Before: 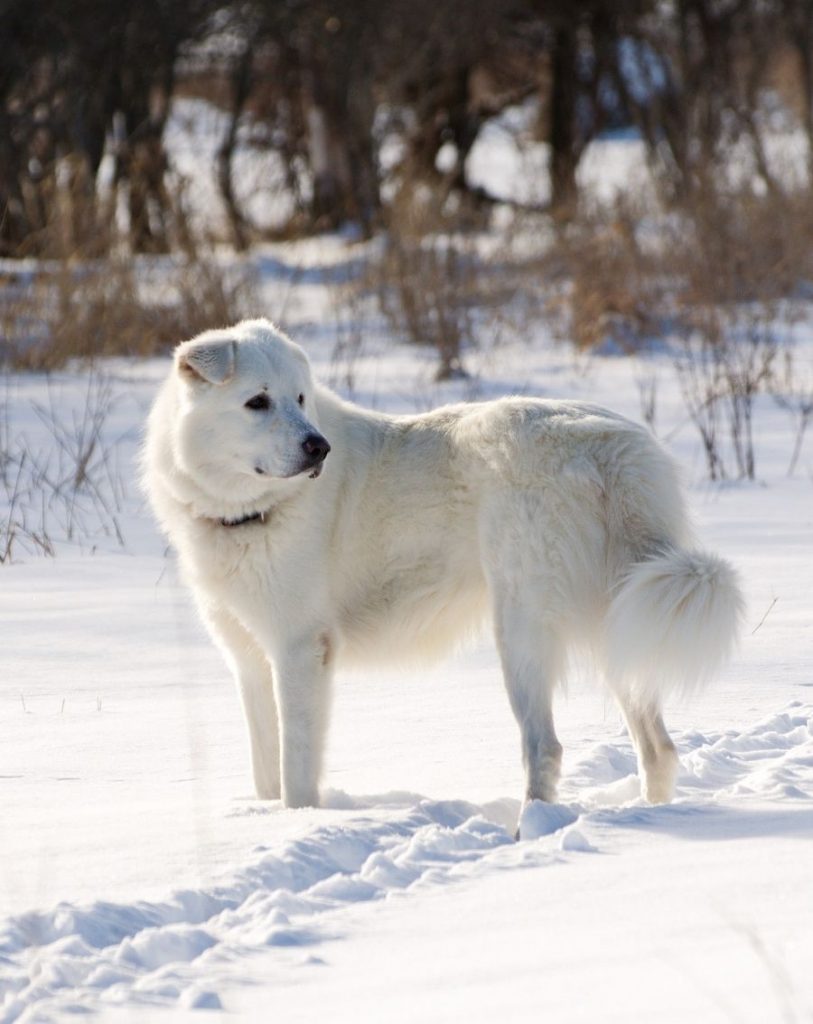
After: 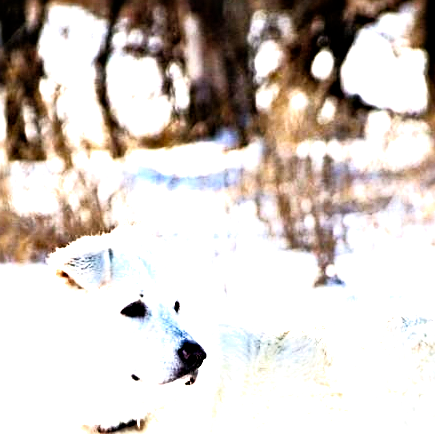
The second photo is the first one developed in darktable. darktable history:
tone equalizer: -8 EV -0.388 EV, -7 EV -0.358 EV, -6 EV -0.346 EV, -5 EV -0.251 EV, -3 EV 0.231 EV, -2 EV 0.356 EV, -1 EV 0.368 EV, +0 EV 0.422 EV
sharpen: radius 3.135
crop: left 15.294%, top 9.163%, right 31.099%, bottom 48.433%
filmic rgb: black relative exposure -8.27 EV, white relative exposure 2.21 EV, threshold 5.94 EV, hardness 7.13, latitude 86.3%, contrast 1.683, highlights saturation mix -3.45%, shadows ↔ highlights balance -2.36%, preserve chrominance no, color science v4 (2020), contrast in shadows soft, enable highlight reconstruction true
levels: mode automatic, levels [0.062, 0.494, 0.925]
shadows and highlights: shadows 1.59, highlights 41.55
exposure: black level correction 0, exposure 1.107 EV, compensate highlight preservation false
haze removal: compatibility mode true, adaptive false
